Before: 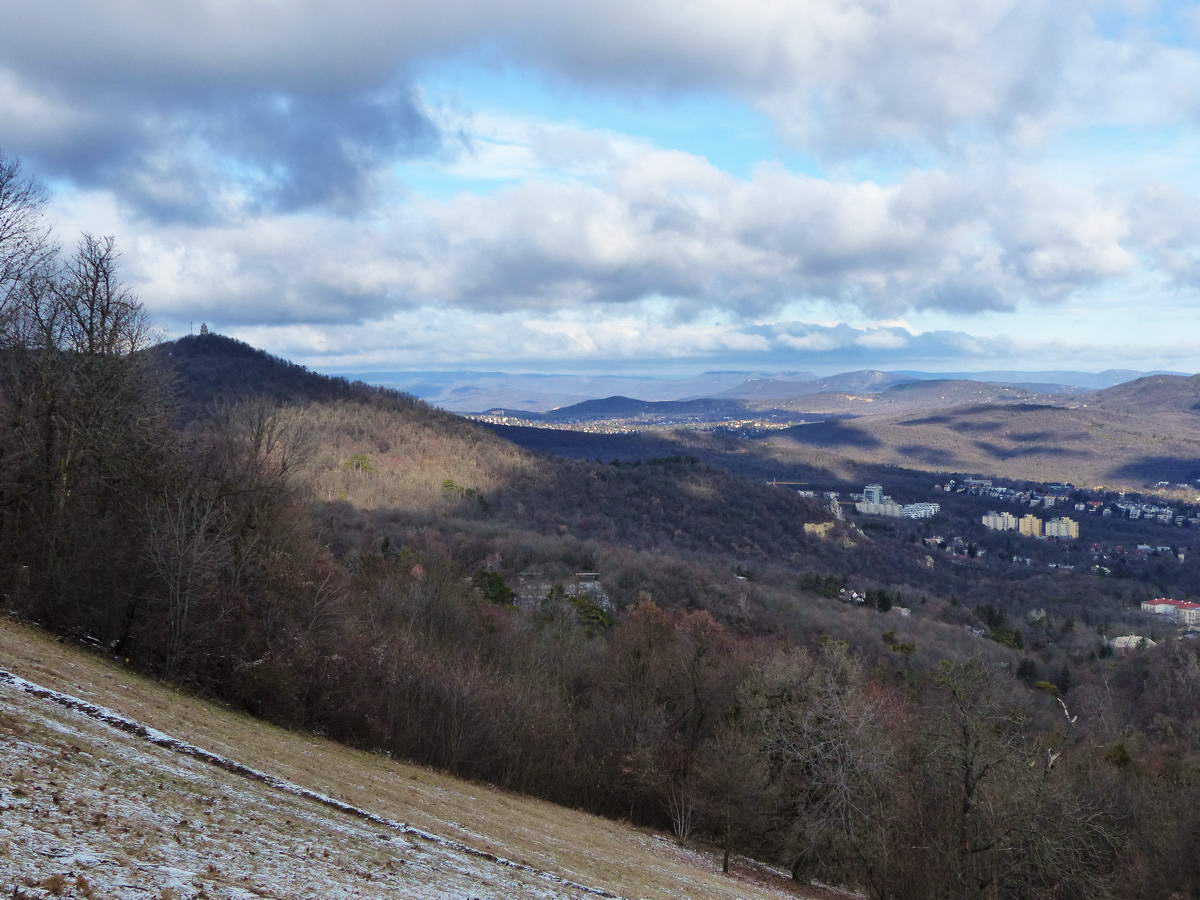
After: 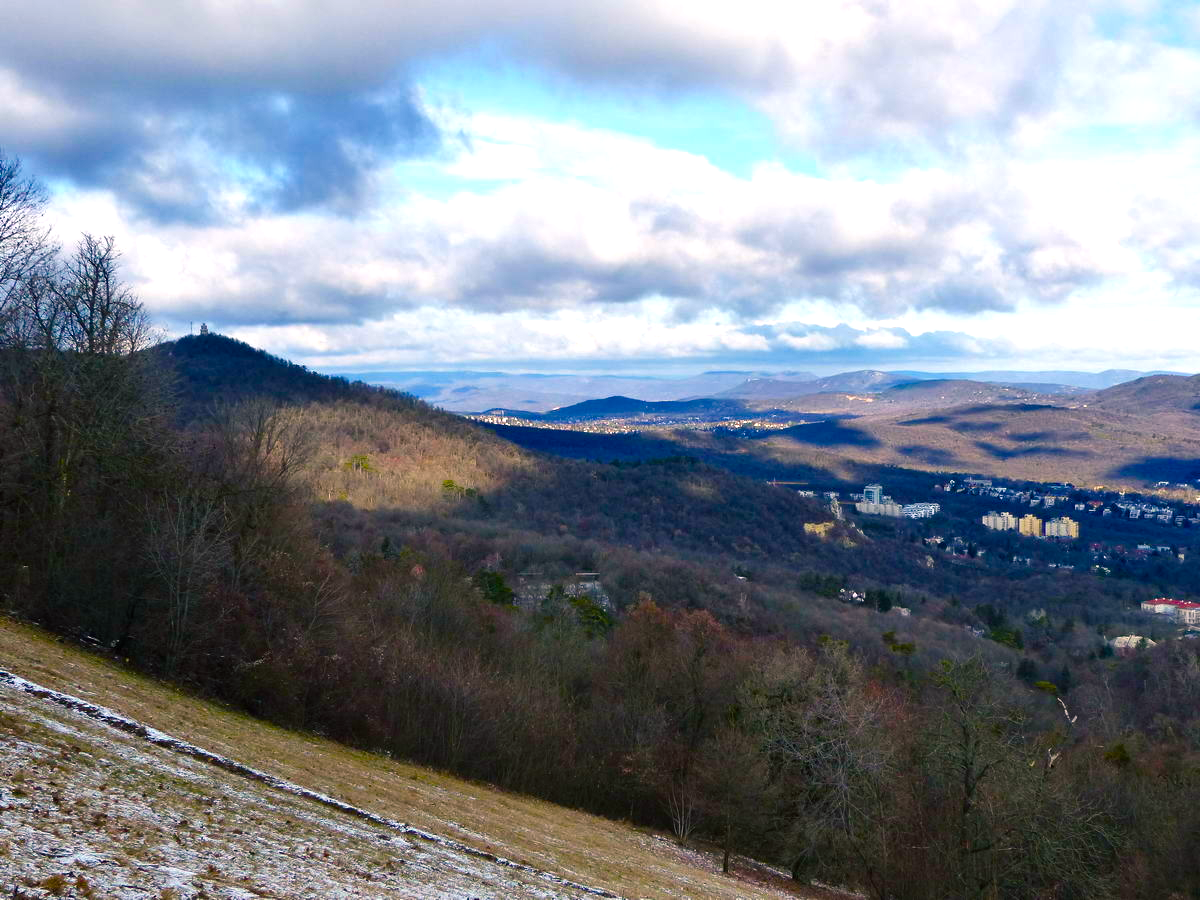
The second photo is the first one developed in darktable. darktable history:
color balance rgb: shadows lift › chroma 2.59%, shadows lift › hue 191.61°, highlights gain › chroma 3.237%, highlights gain › hue 56.68°, linear chroma grading › global chroma 22.804%, perceptual saturation grading › global saturation 46.223%, perceptual saturation grading › highlights -50.515%, perceptual saturation grading › shadows 30.344%, perceptual brilliance grading › global brilliance 14.89%, perceptual brilliance grading › shadows -34.427%, global vibrance 10.929%
